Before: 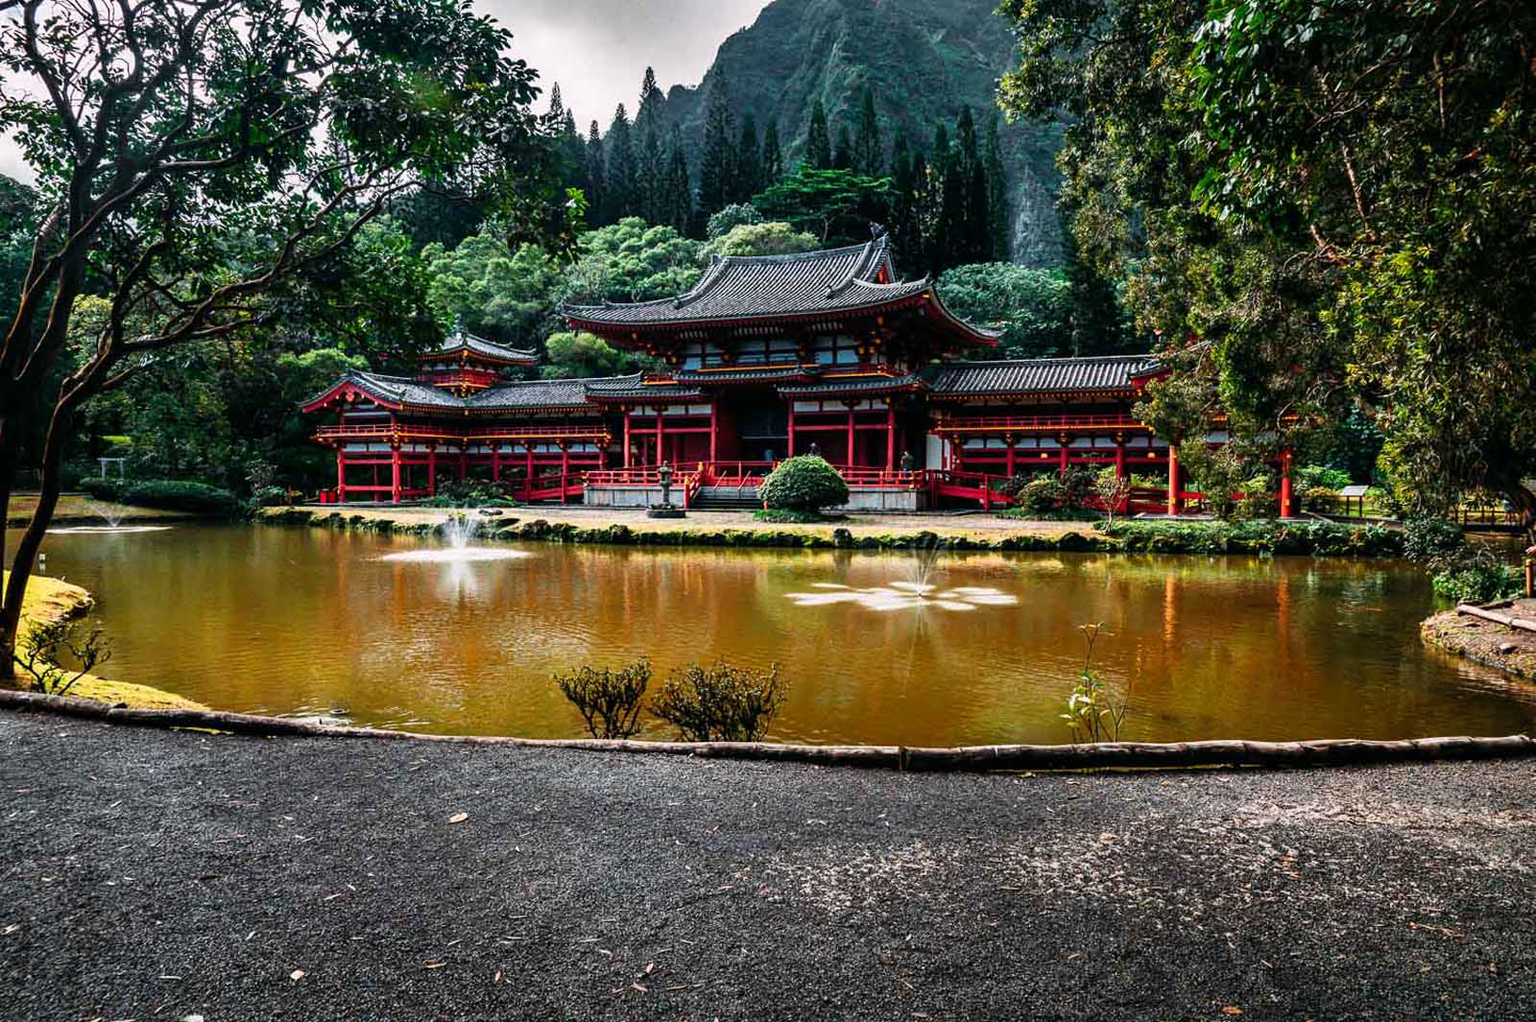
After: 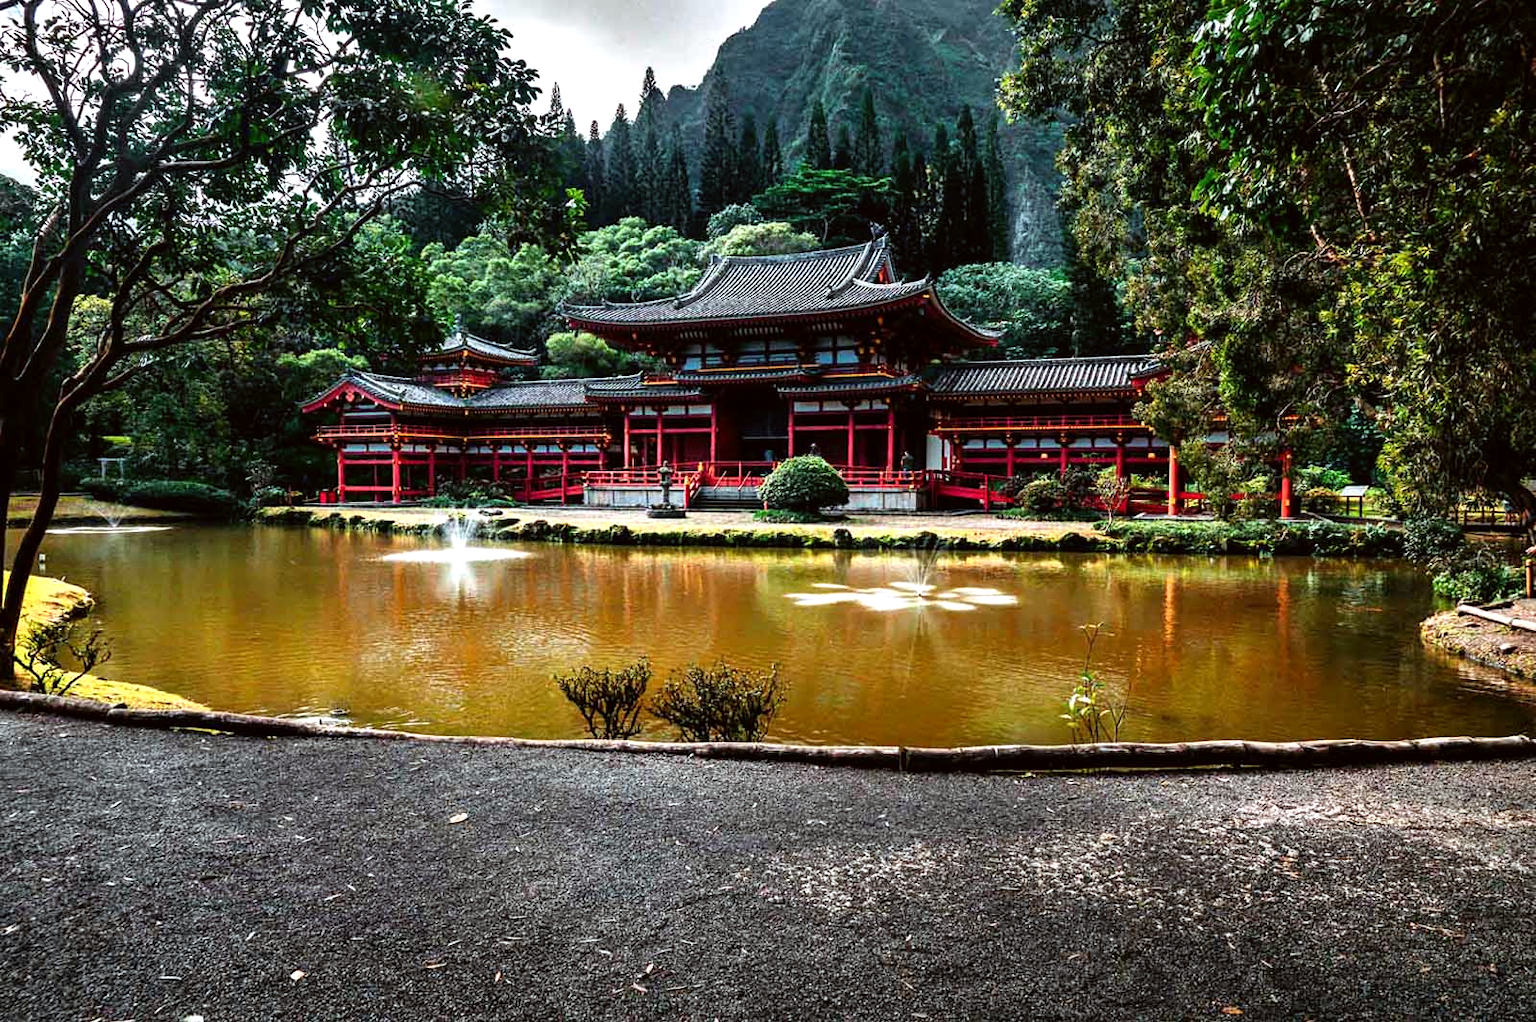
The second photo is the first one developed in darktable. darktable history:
tone equalizer: -8 EV -0.437 EV, -7 EV -0.369 EV, -6 EV -0.354 EV, -5 EV -0.215 EV, -3 EV 0.193 EV, -2 EV 0.324 EV, -1 EV 0.415 EV, +0 EV 0.444 EV
color correction: highlights a* -2.71, highlights b* -1.95, shadows a* 2.56, shadows b* 2.71
